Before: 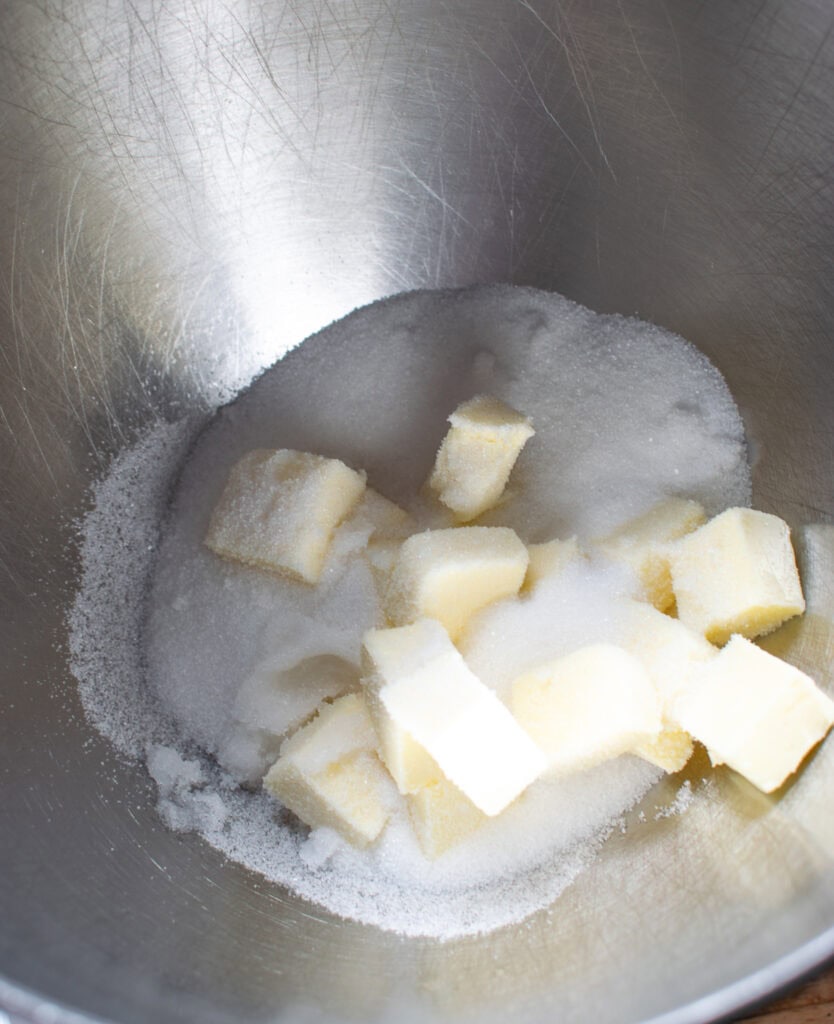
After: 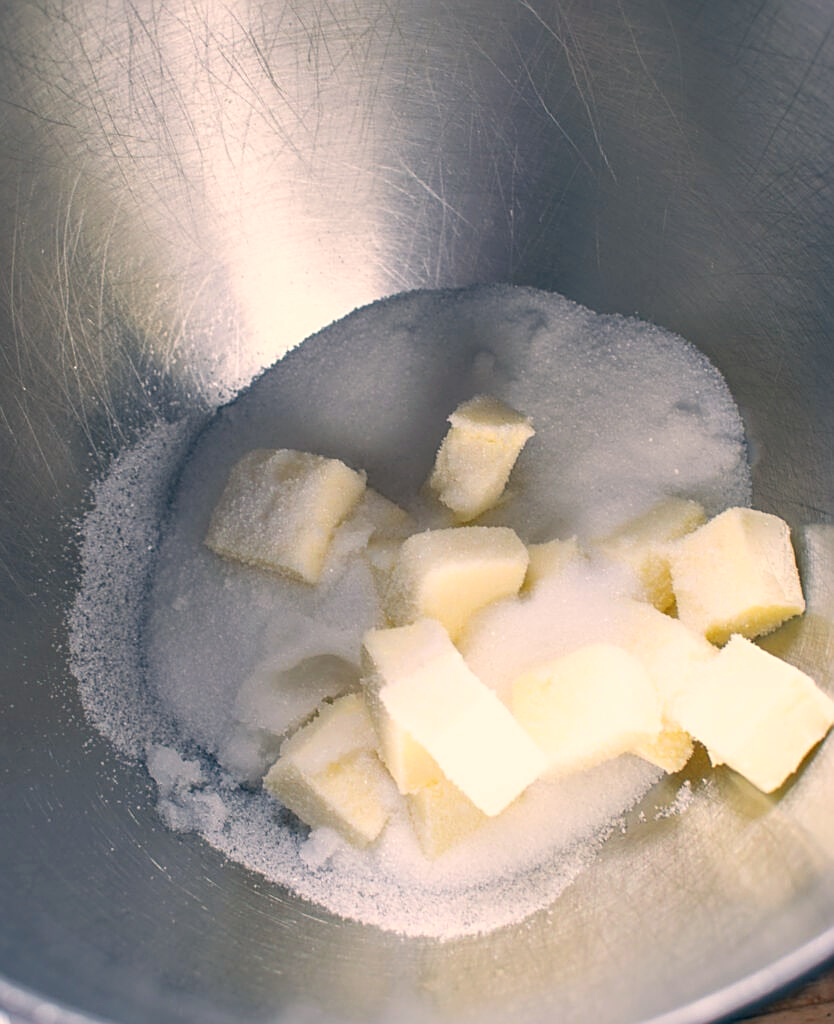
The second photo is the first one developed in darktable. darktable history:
sharpen: on, module defaults
color correction: highlights a* 10.33, highlights b* 14.57, shadows a* -10.34, shadows b* -15.06
